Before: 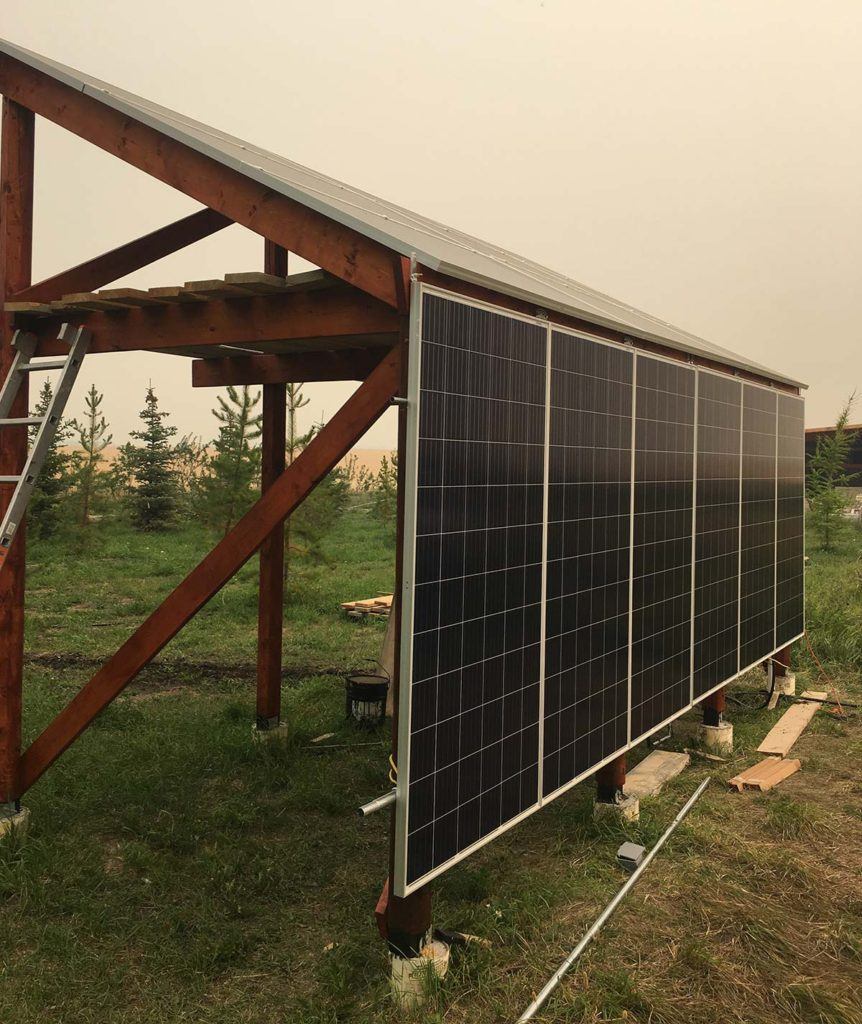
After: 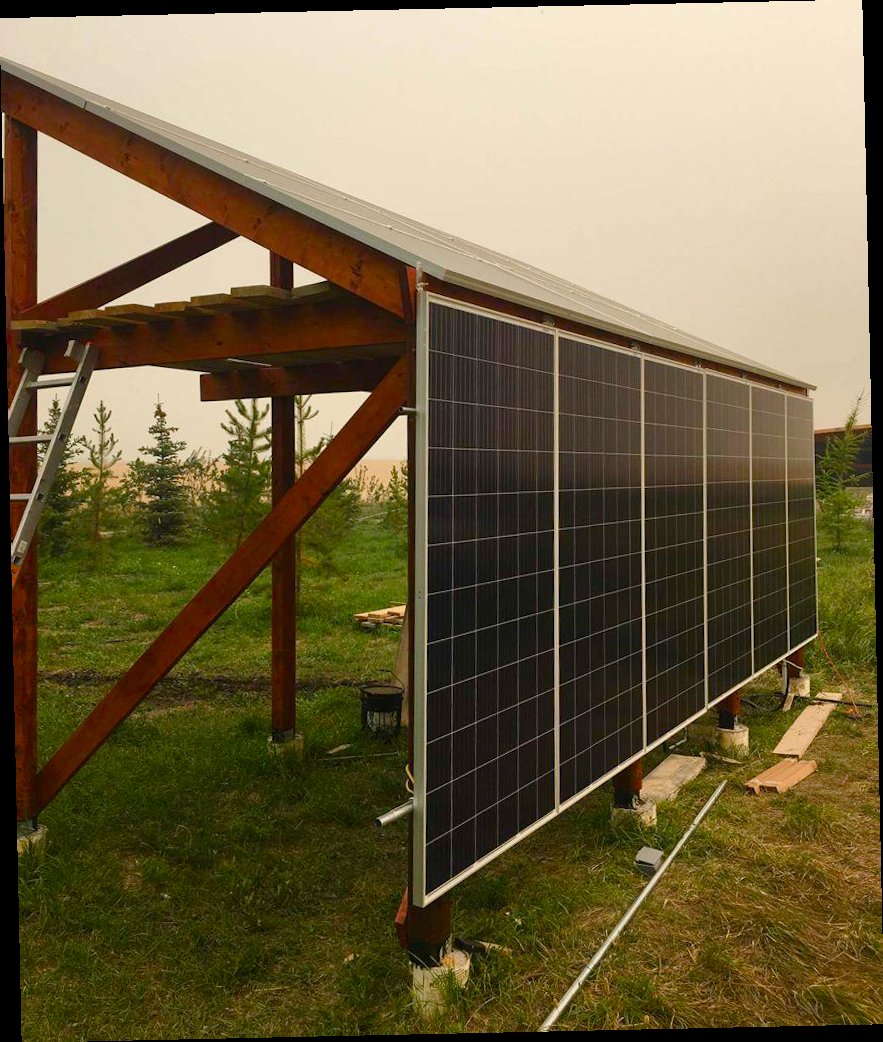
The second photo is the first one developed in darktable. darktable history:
rotate and perspective: rotation -1.24°, automatic cropping off
color balance rgb: perceptual saturation grading › global saturation 20%, perceptual saturation grading › highlights -25%, perceptual saturation grading › shadows 50%
